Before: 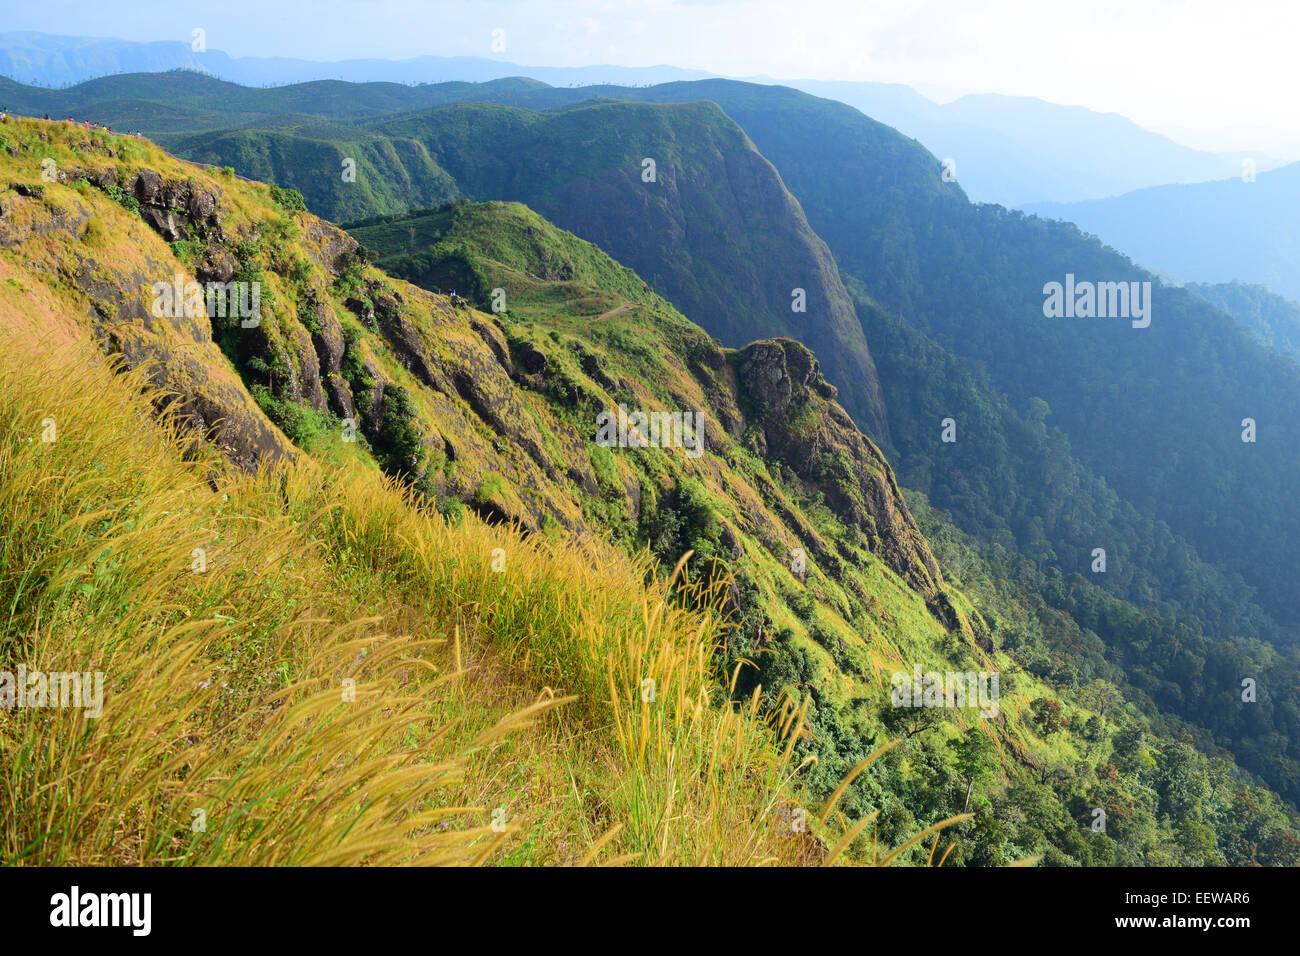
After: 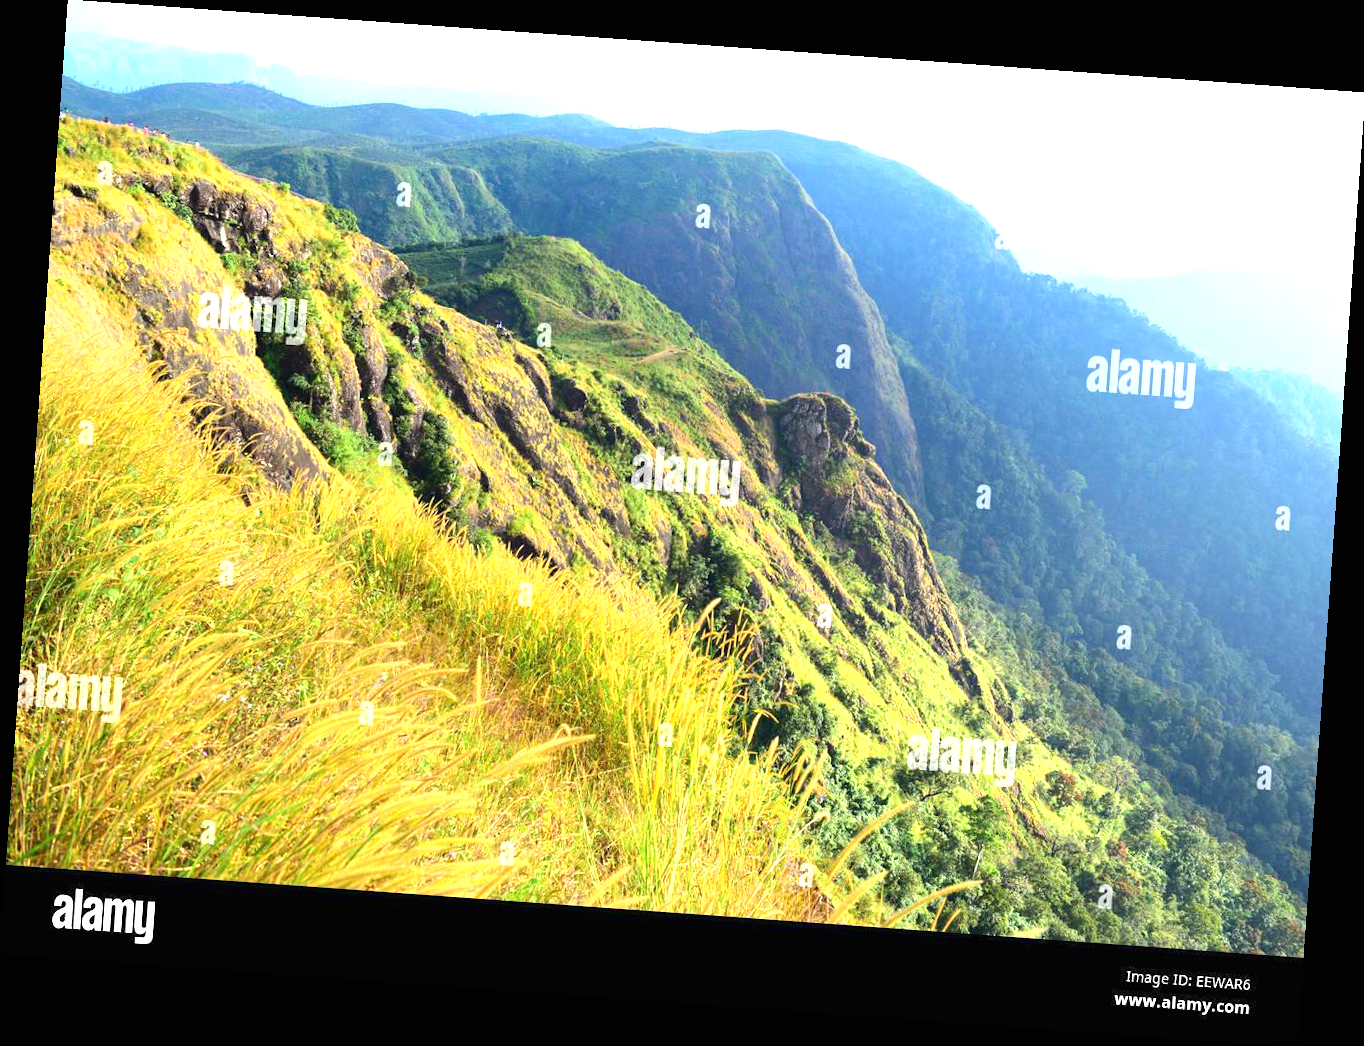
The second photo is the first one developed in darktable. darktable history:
exposure: black level correction 0, exposure 1.198 EV, compensate exposure bias true, compensate highlight preservation false
rotate and perspective: rotation 4.1°, automatic cropping off
